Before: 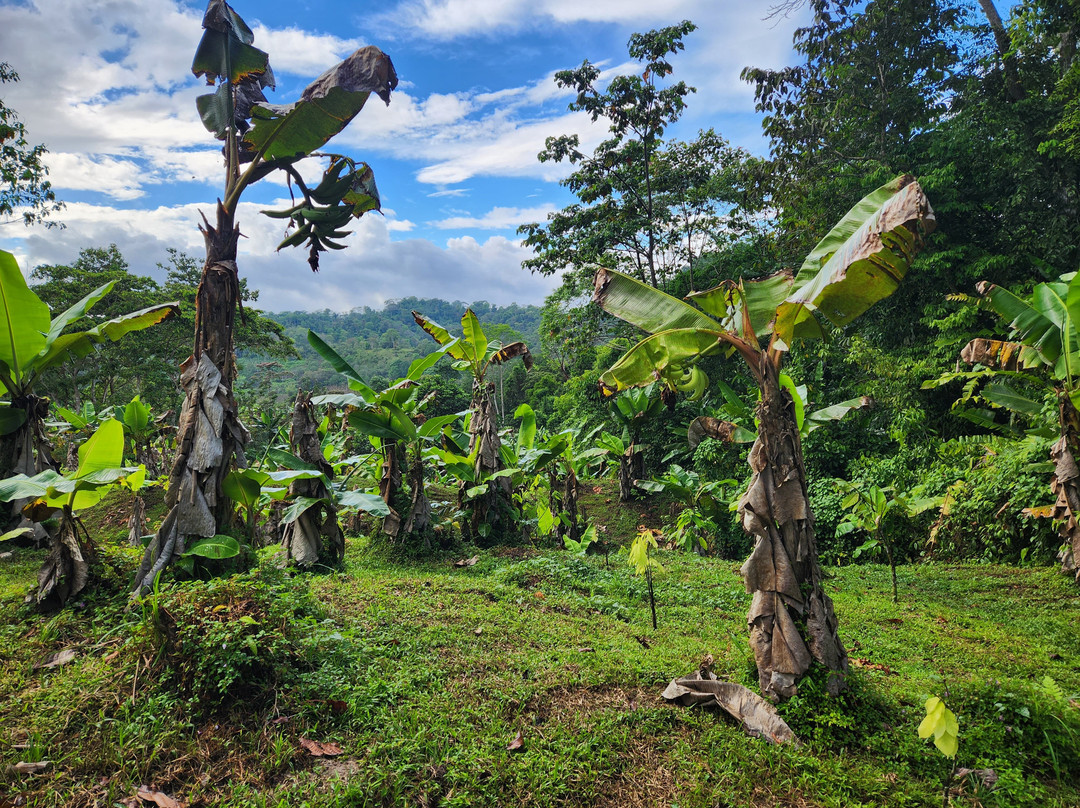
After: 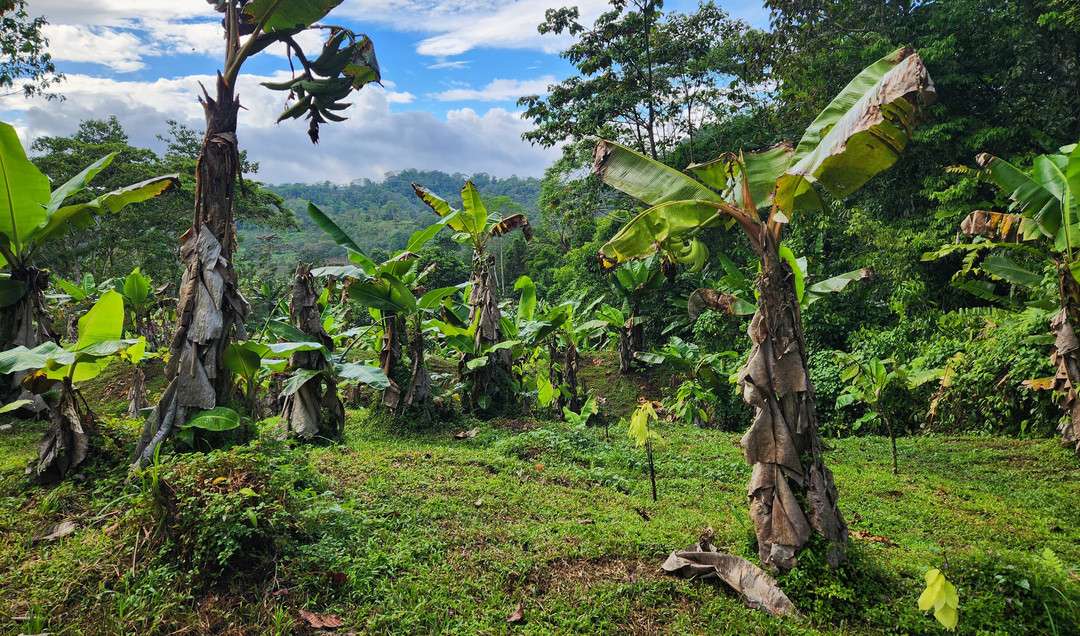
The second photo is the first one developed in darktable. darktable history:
crop and rotate: top 15.949%, bottom 5.331%
